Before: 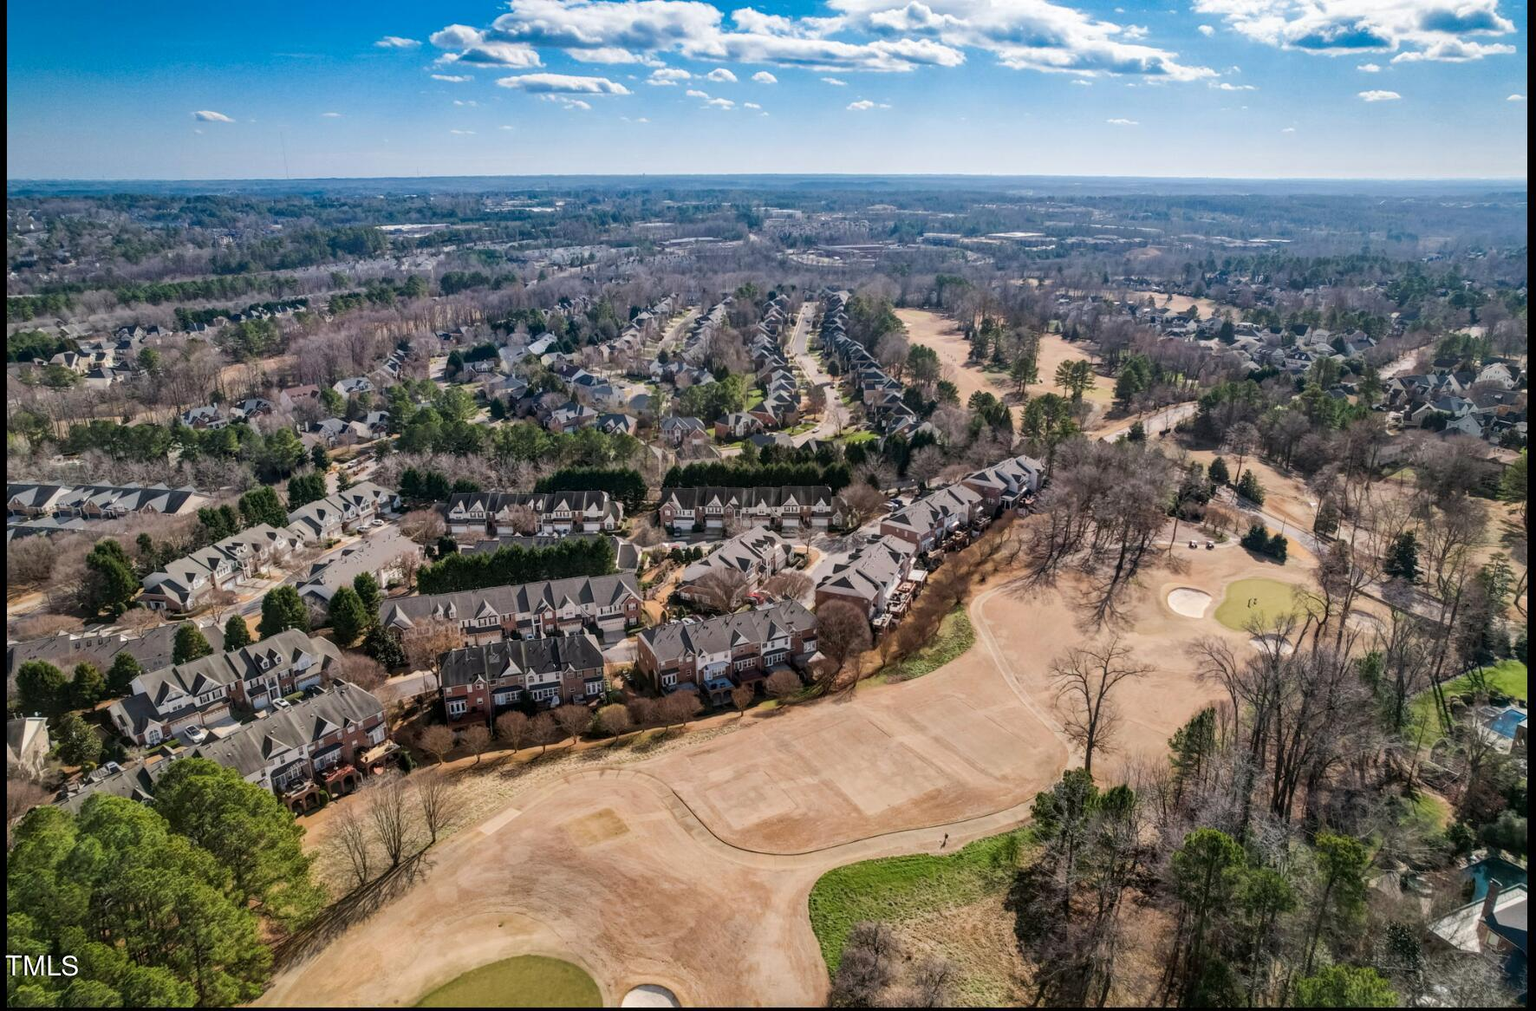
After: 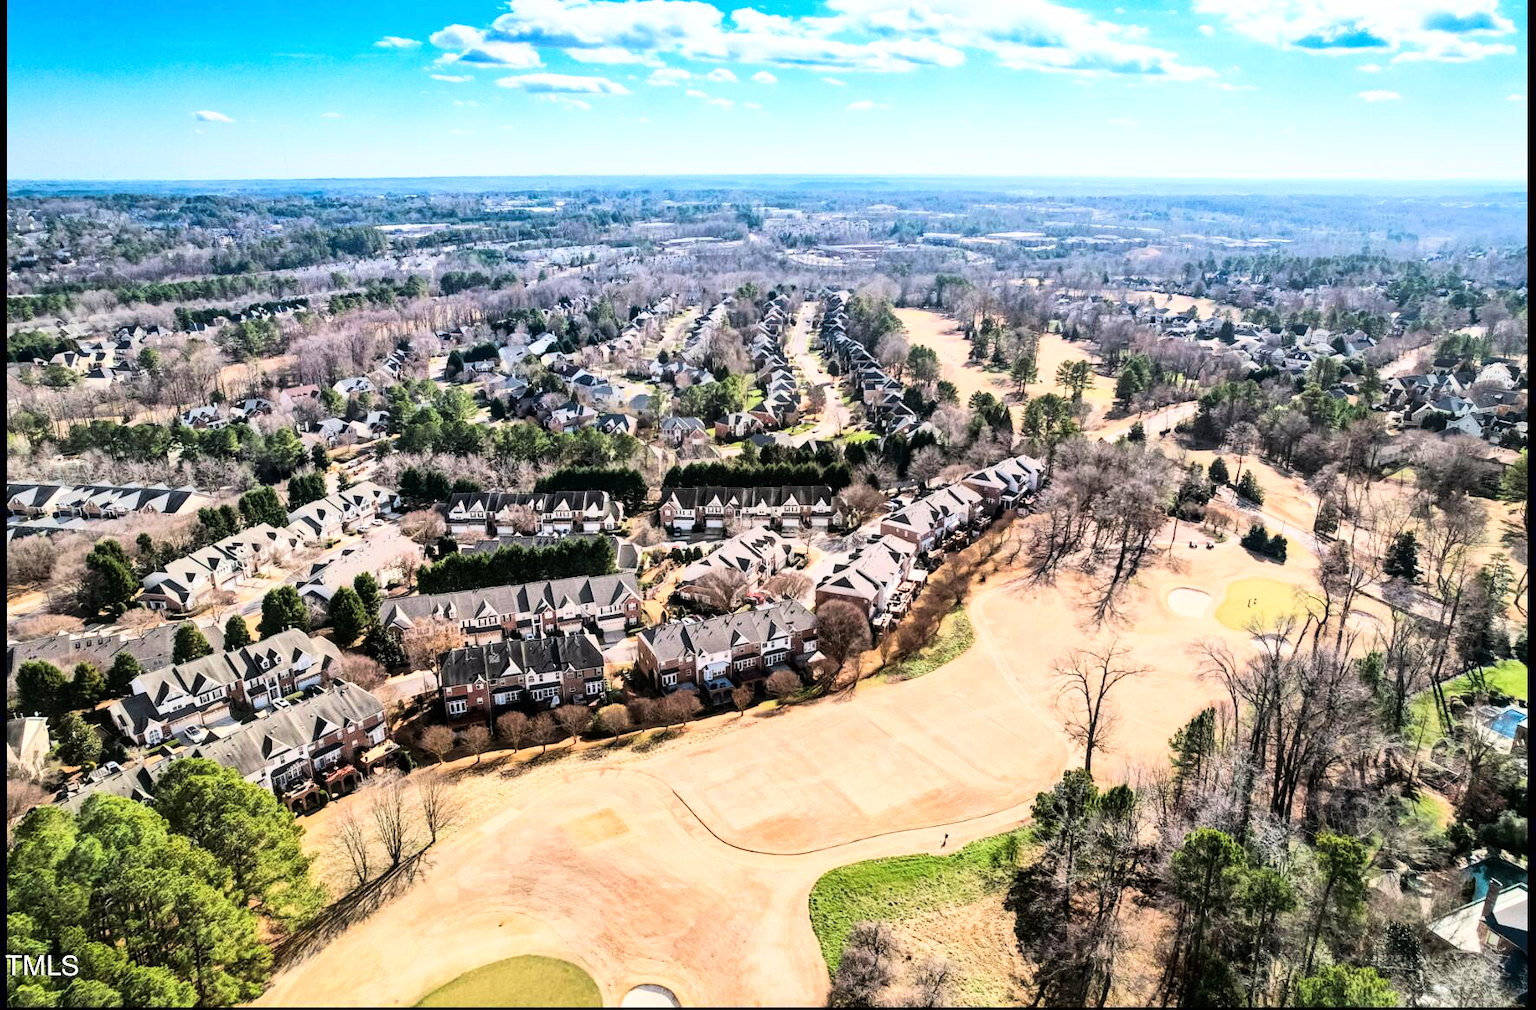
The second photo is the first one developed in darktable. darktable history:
exposure: exposure 0.014 EV, compensate highlight preservation false
base curve: curves: ch0 [(0, 0) (0.007, 0.004) (0.027, 0.03) (0.046, 0.07) (0.207, 0.54) (0.442, 0.872) (0.673, 0.972) (1, 1)]
